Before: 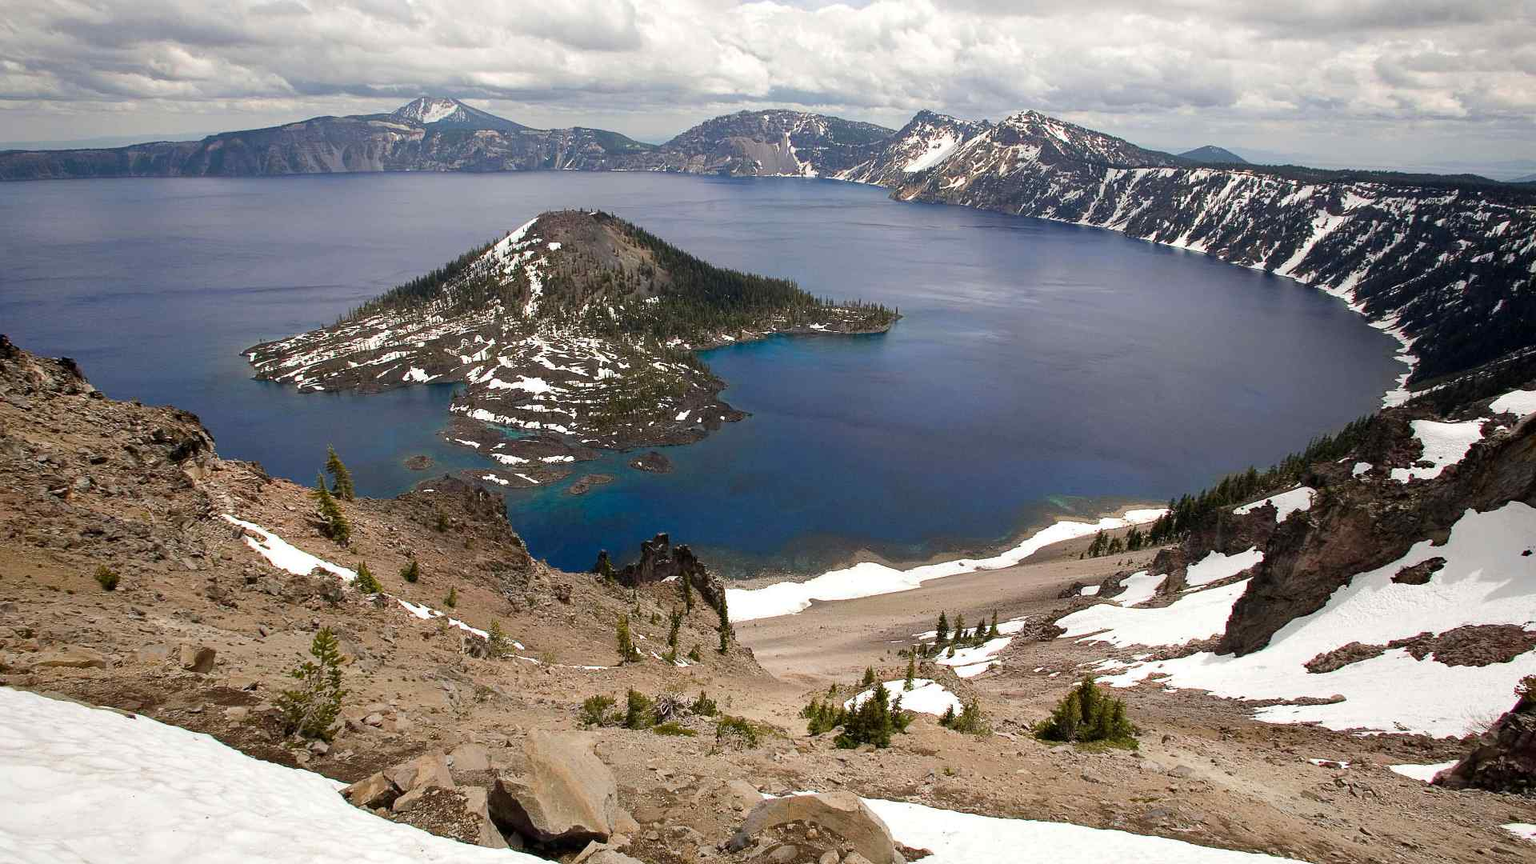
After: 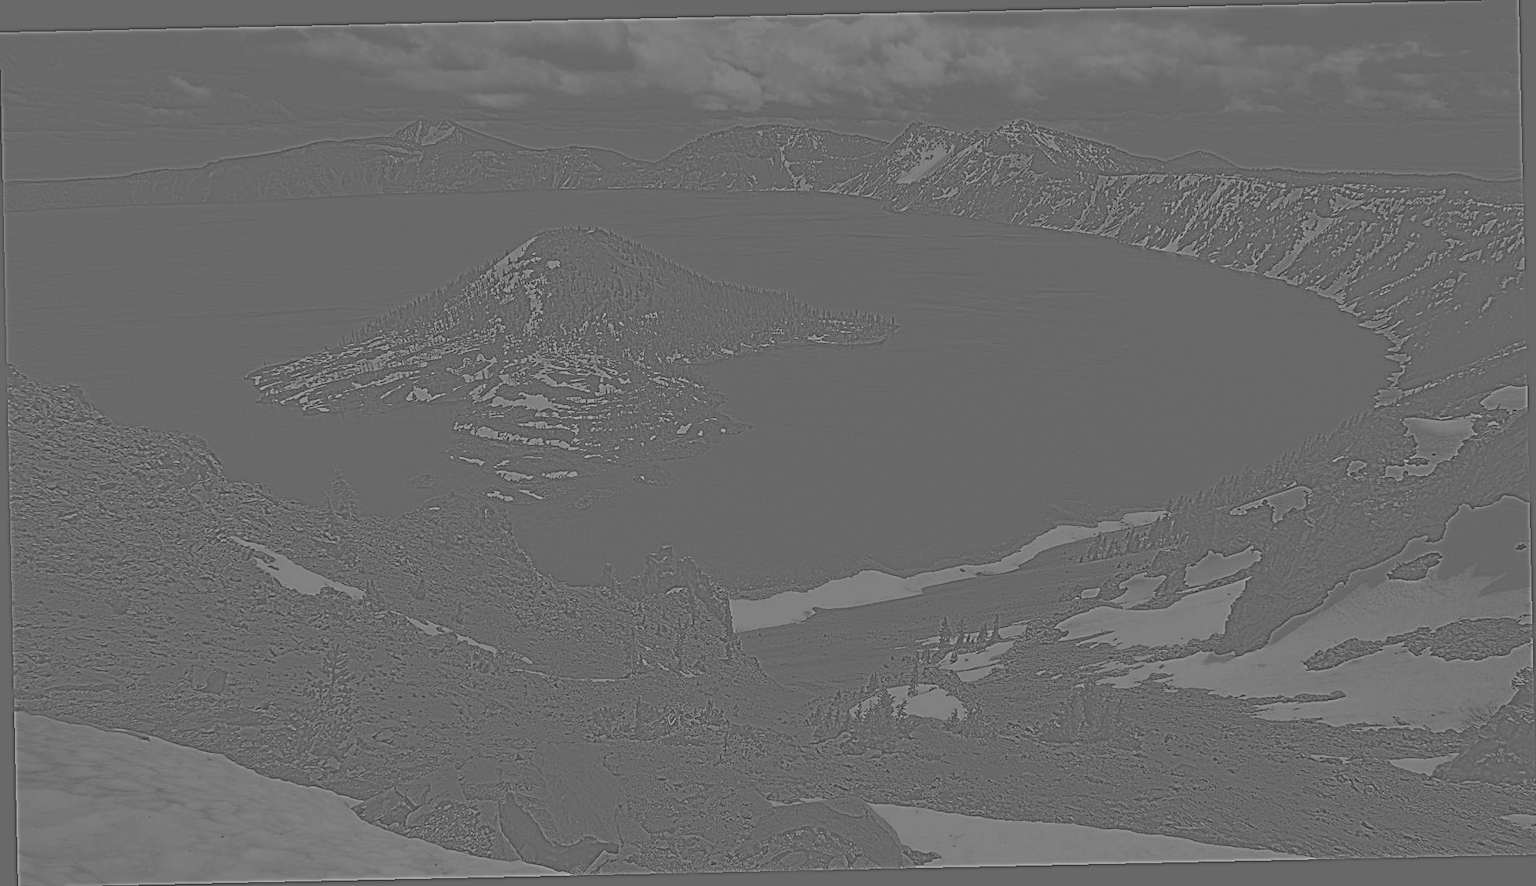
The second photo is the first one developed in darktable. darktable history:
local contrast: detail 160%
white balance: red 0.925, blue 1.046
exposure: exposure 0.785 EV, compensate highlight preservation false
rotate and perspective: rotation -1.24°, automatic cropping off
rgb curve: curves: ch0 [(0, 0.186) (0.314, 0.284) (0.576, 0.466) (0.805, 0.691) (0.936, 0.886)]; ch1 [(0, 0.186) (0.314, 0.284) (0.581, 0.534) (0.771, 0.746) (0.936, 0.958)]; ch2 [(0, 0.216) (0.275, 0.39) (1, 1)], mode RGB, independent channels, compensate middle gray true, preserve colors none
monochrome: on, module defaults
highpass: sharpness 5.84%, contrast boost 8.44%
